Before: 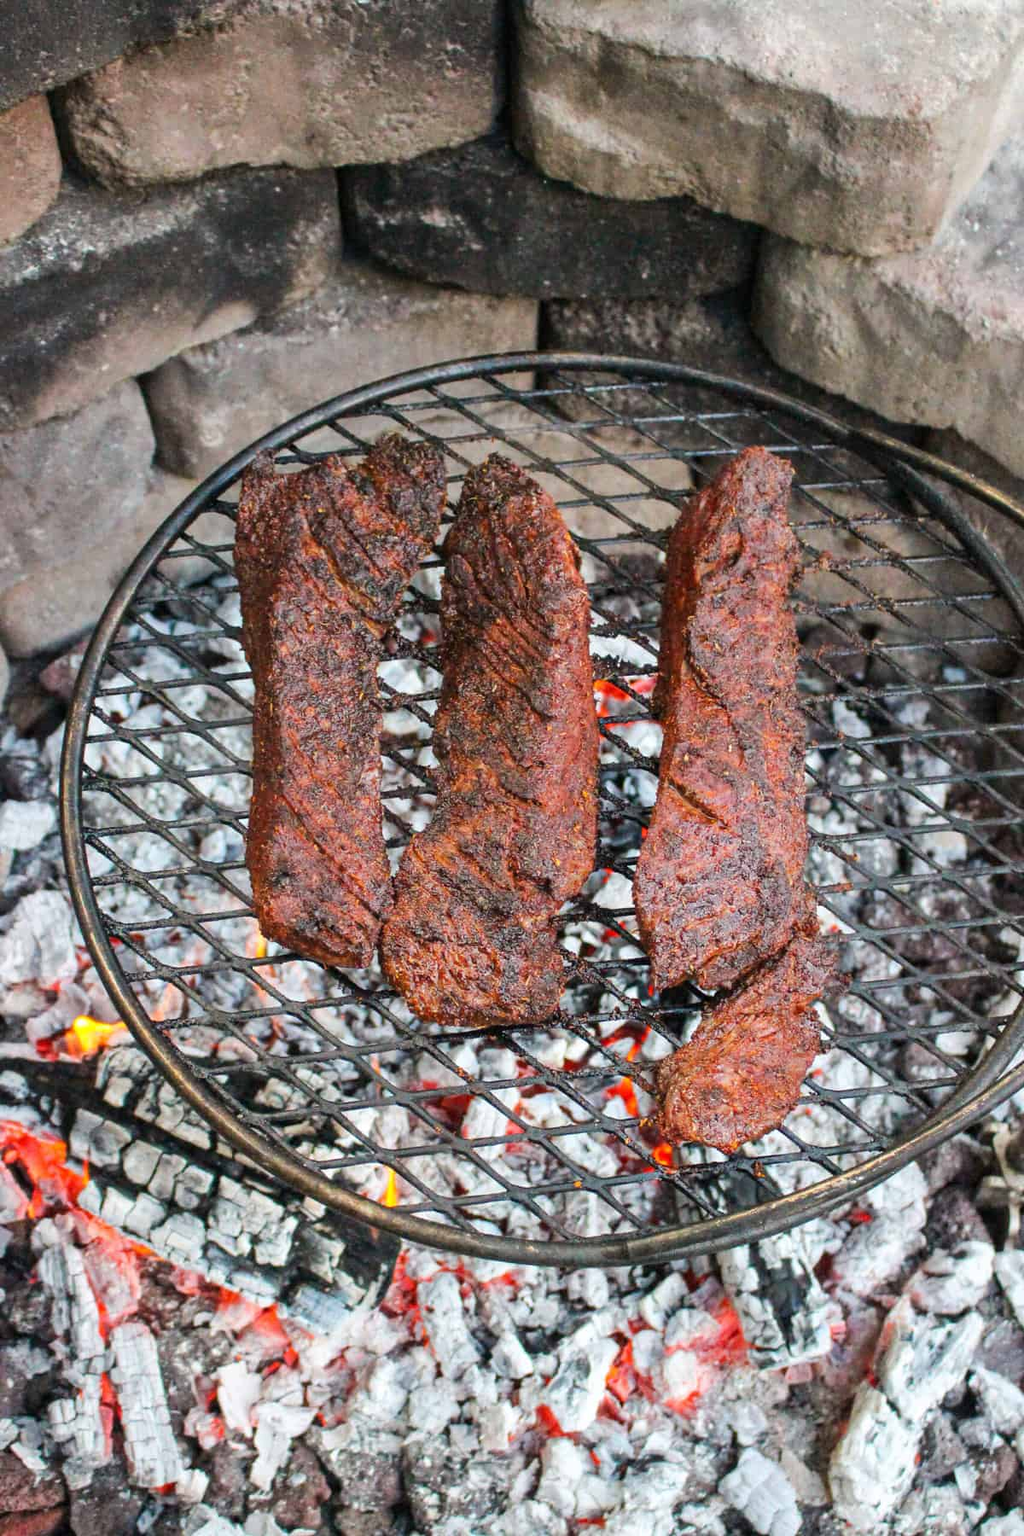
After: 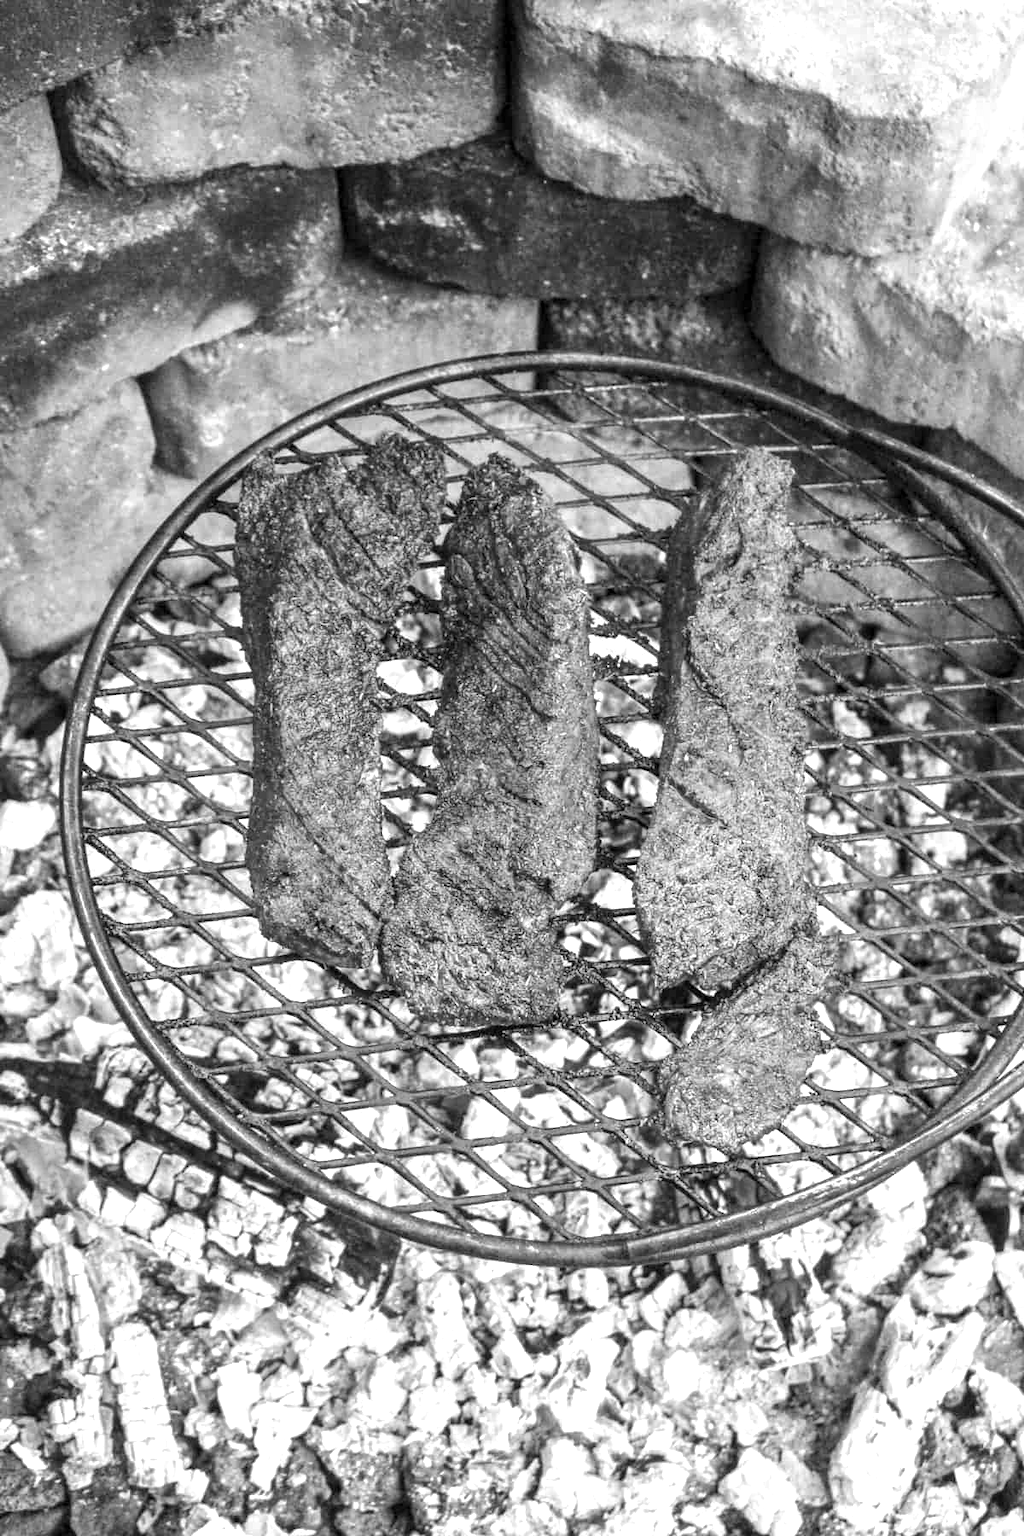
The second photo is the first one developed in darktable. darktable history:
local contrast: on, module defaults
exposure: black level correction 0, exposure 0.7 EV, compensate exposure bias true, compensate highlight preservation false
monochrome: on, module defaults
